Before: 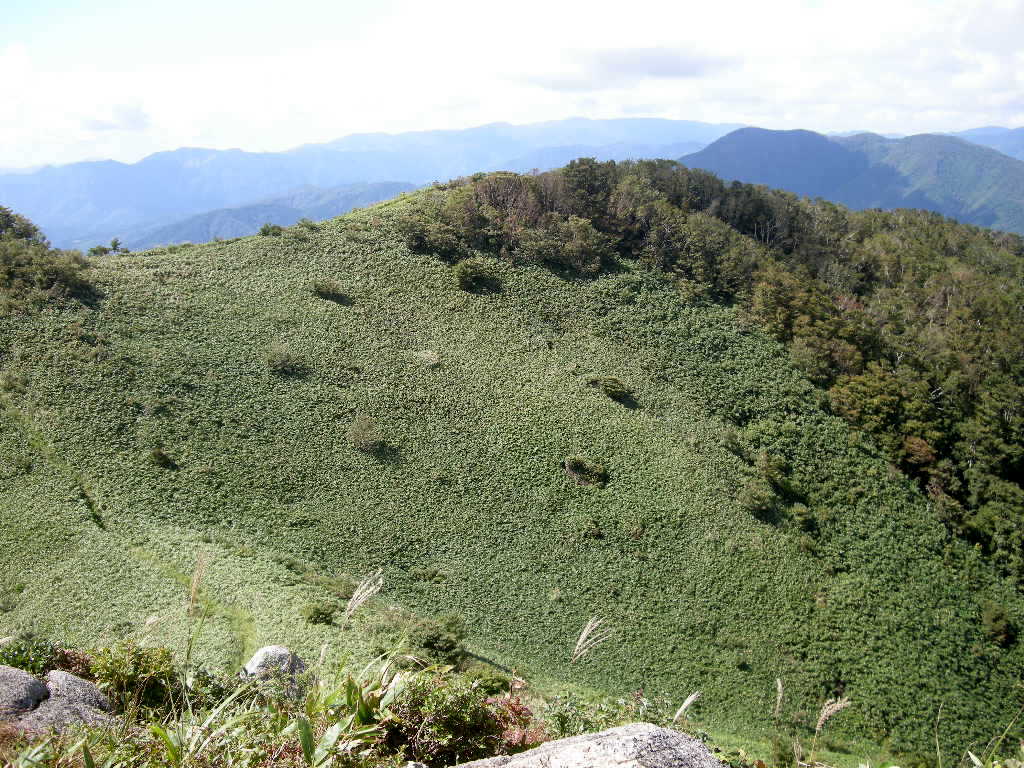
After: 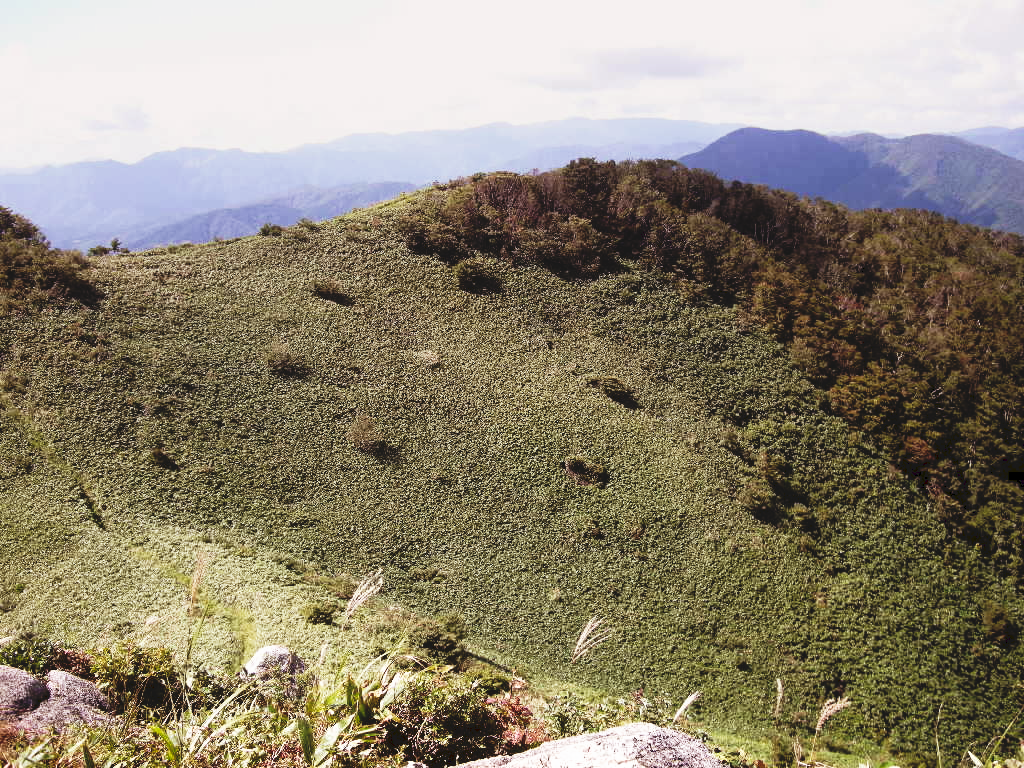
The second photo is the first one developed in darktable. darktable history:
tone equalizer: on, module defaults
tone curve: curves: ch0 [(0, 0) (0.003, 0.082) (0.011, 0.082) (0.025, 0.088) (0.044, 0.088) (0.069, 0.093) (0.1, 0.101) (0.136, 0.109) (0.177, 0.129) (0.224, 0.155) (0.277, 0.214) (0.335, 0.289) (0.399, 0.378) (0.468, 0.476) (0.543, 0.589) (0.623, 0.713) (0.709, 0.826) (0.801, 0.908) (0.898, 0.98) (1, 1)], preserve colors none
color correction: saturation 0.85
graduated density: rotation 5.63°, offset 76.9
rgb levels: mode RGB, independent channels, levels [[0, 0.474, 1], [0, 0.5, 1], [0, 0.5, 1]]
